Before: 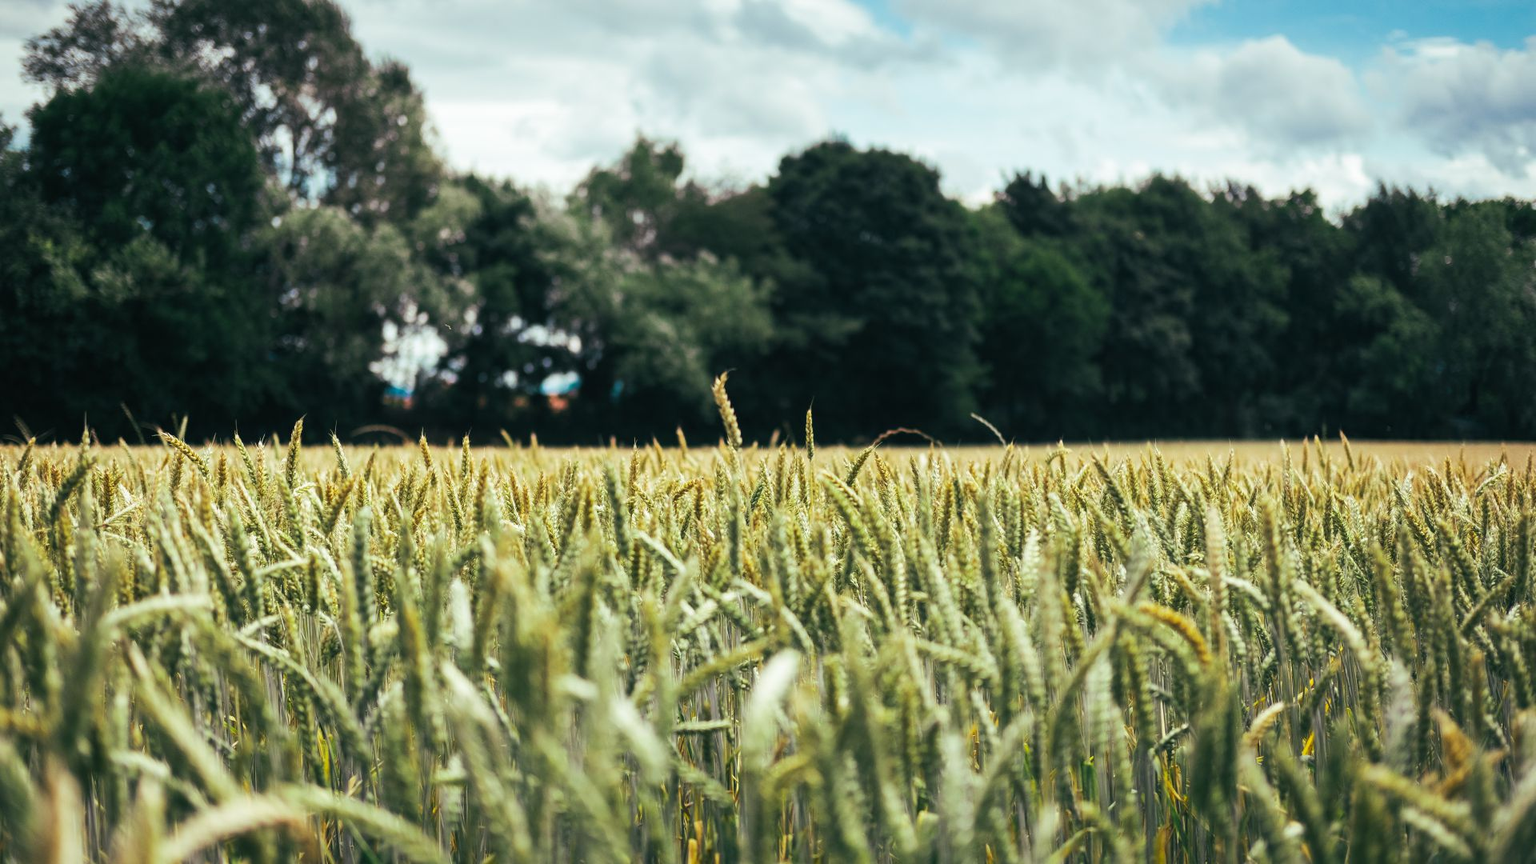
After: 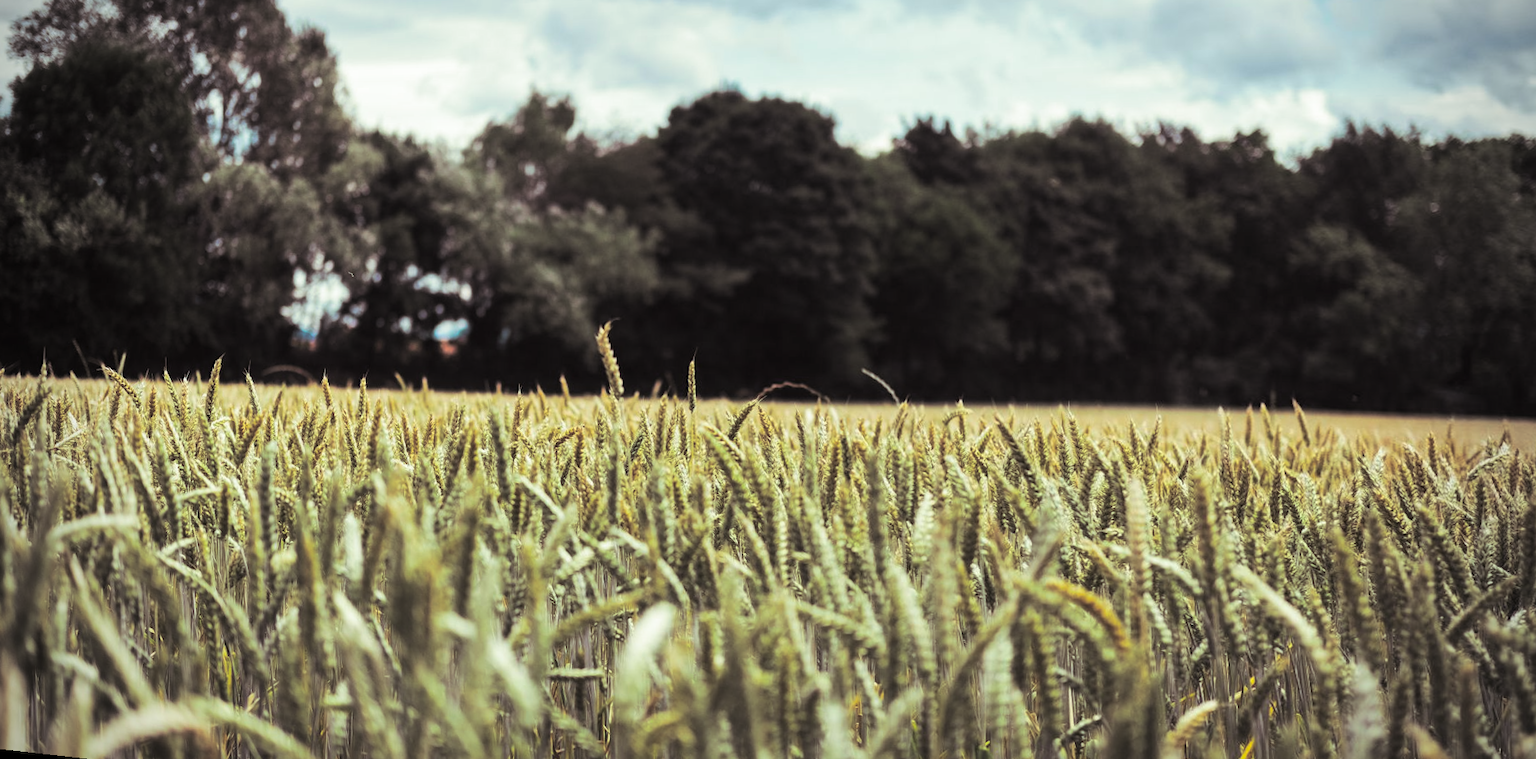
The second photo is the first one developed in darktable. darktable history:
rotate and perspective: rotation 1.69°, lens shift (vertical) -0.023, lens shift (horizontal) -0.291, crop left 0.025, crop right 0.988, crop top 0.092, crop bottom 0.842
vignetting: on, module defaults
split-toning: shadows › saturation 0.2
